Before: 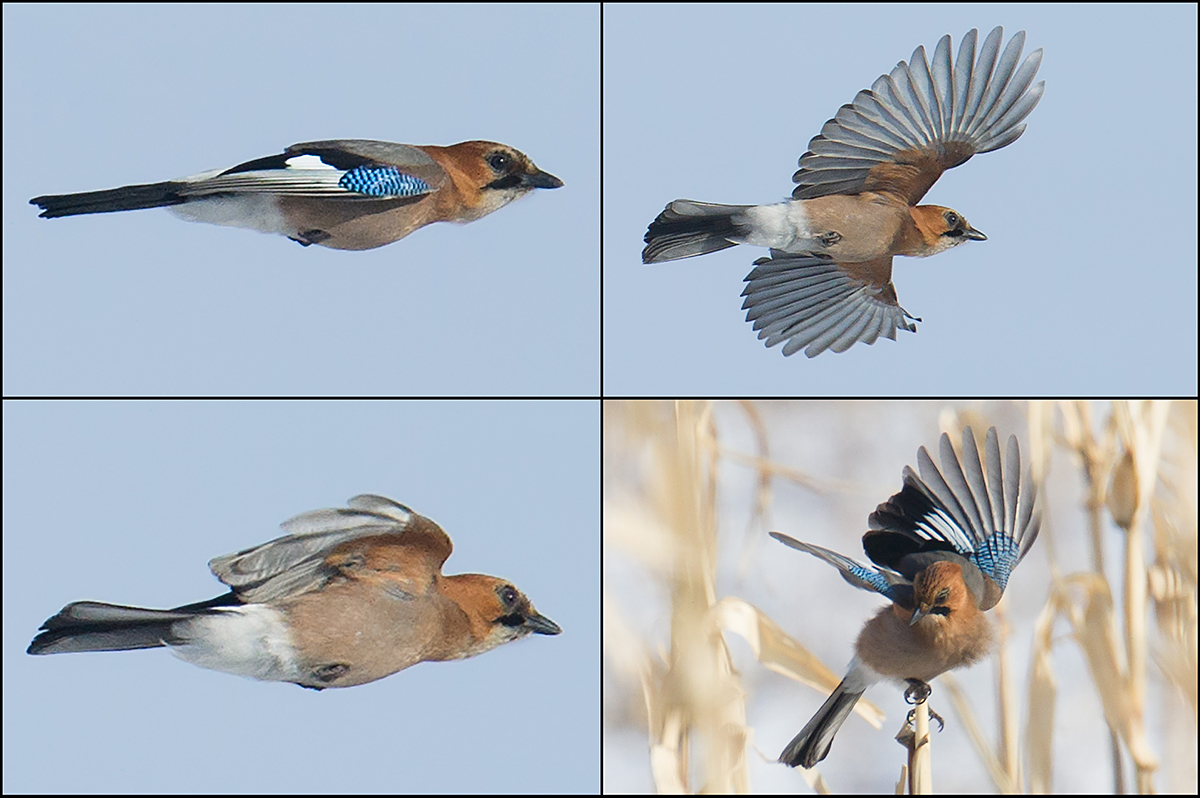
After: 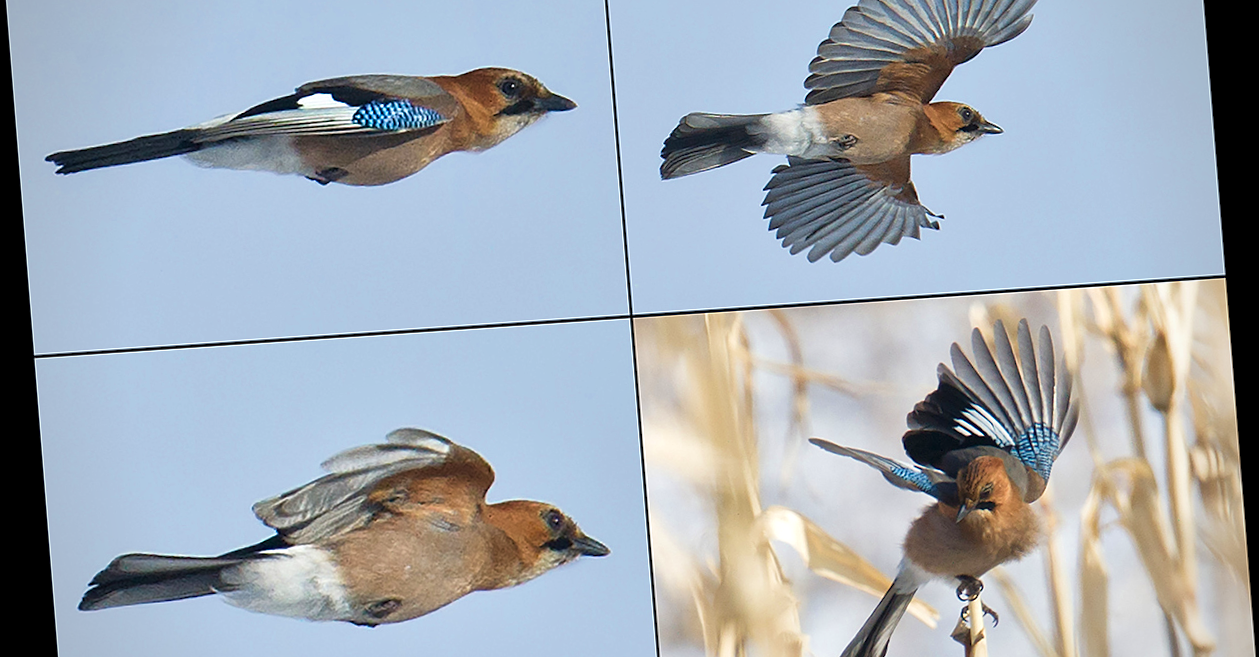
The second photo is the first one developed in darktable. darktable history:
velvia: on, module defaults
local contrast: mode bilateral grid, contrast 20, coarseness 50, detail 150%, midtone range 0.2
crop: top 13.819%, bottom 11.169%
rotate and perspective: rotation -4.2°, shear 0.006, automatic cropping off
vignetting: fall-off radius 60.92%
exposure: compensate highlight preservation false
color zones: curves: ch0 [(0.25, 0.5) (0.463, 0.627) (0.484, 0.637) (0.75, 0.5)]
